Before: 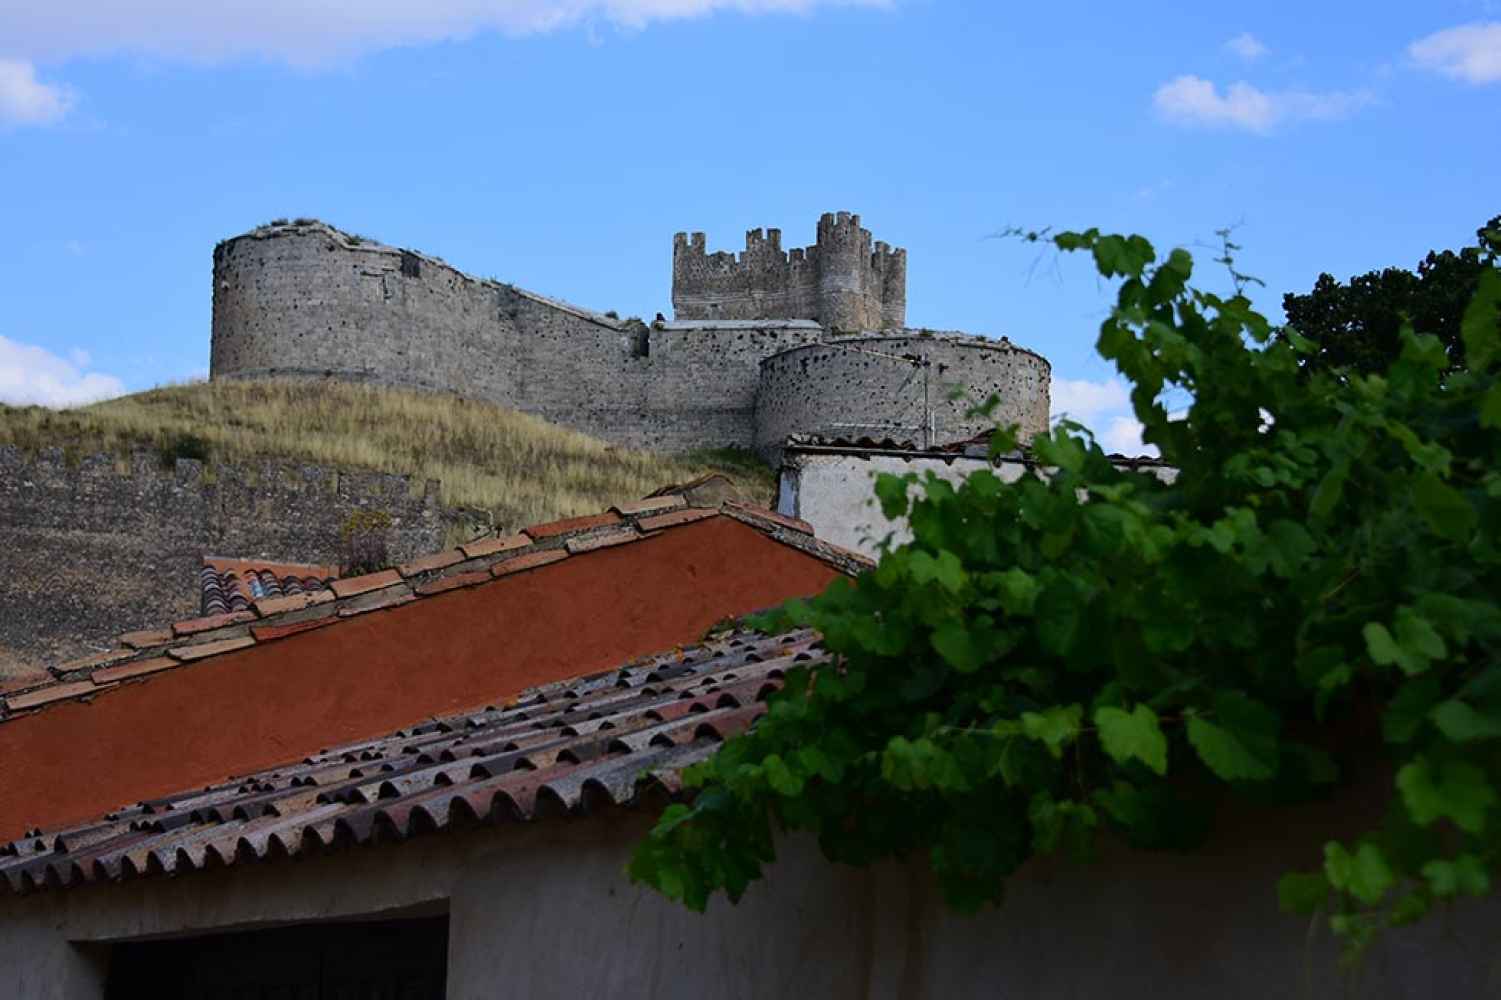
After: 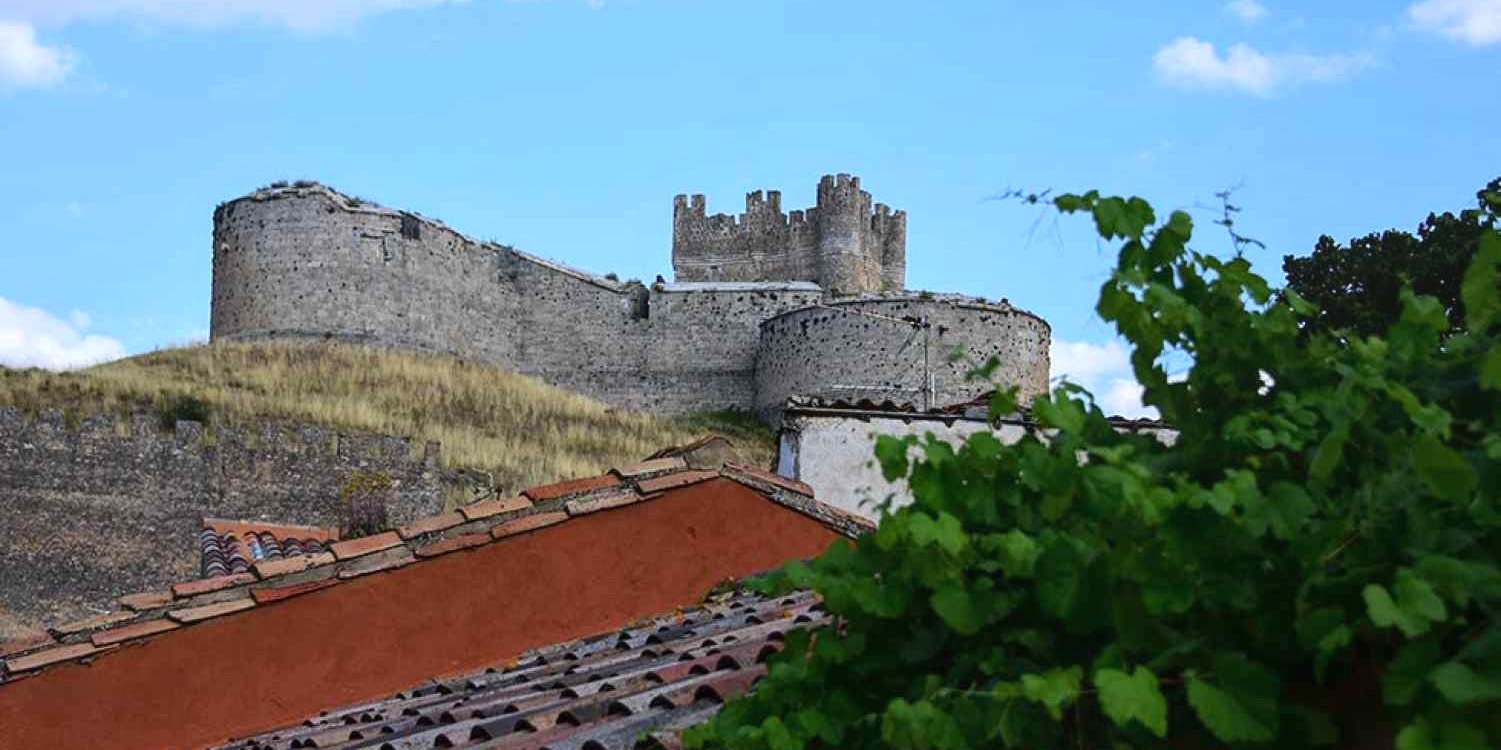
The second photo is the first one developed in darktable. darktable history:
exposure: black level correction 0, exposure 0.5 EV, compensate exposure bias true, compensate highlight preservation false
local contrast: detail 110%
crop: top 3.857%, bottom 21.132%
